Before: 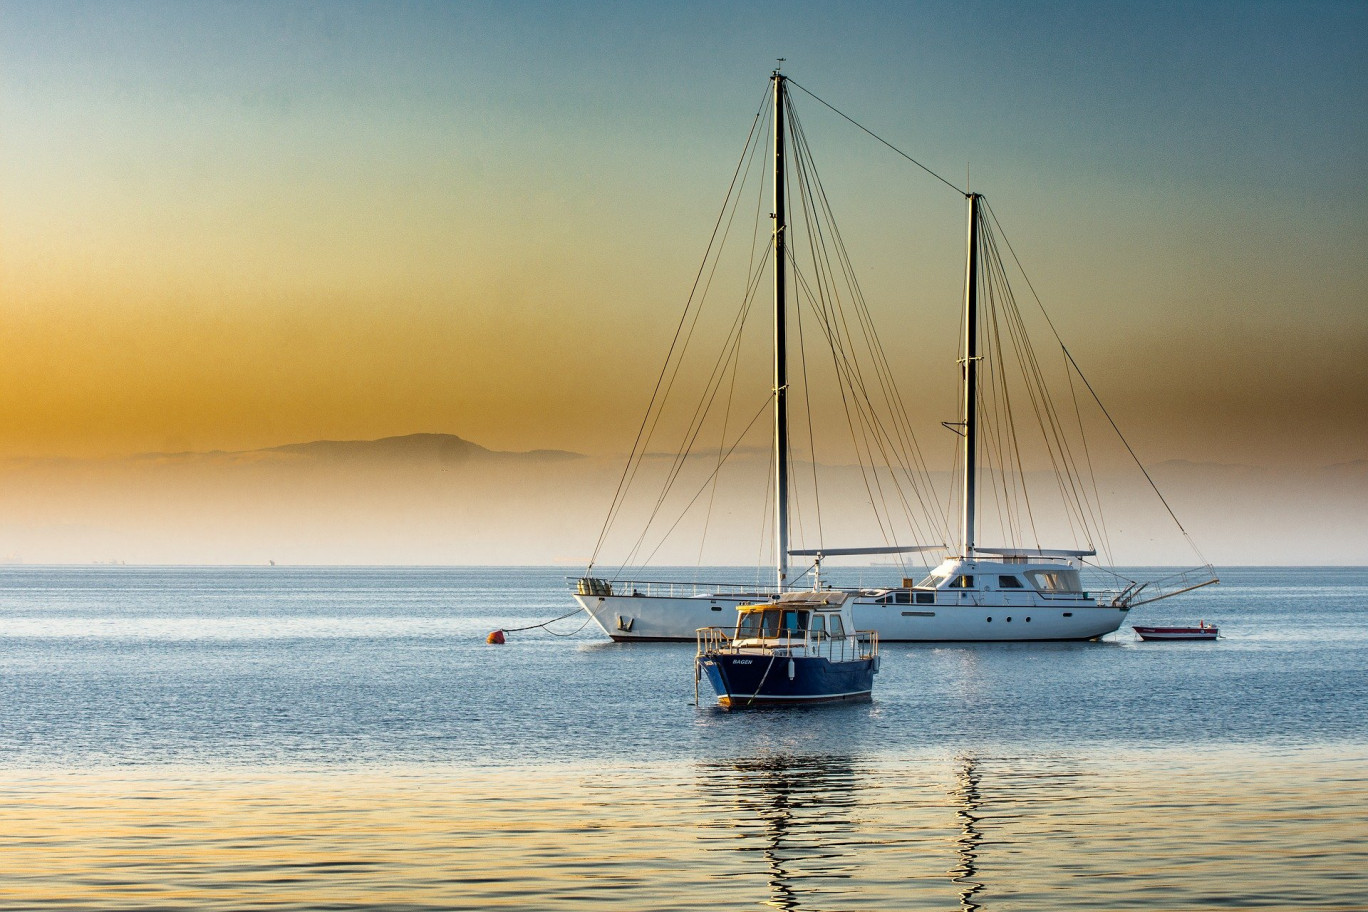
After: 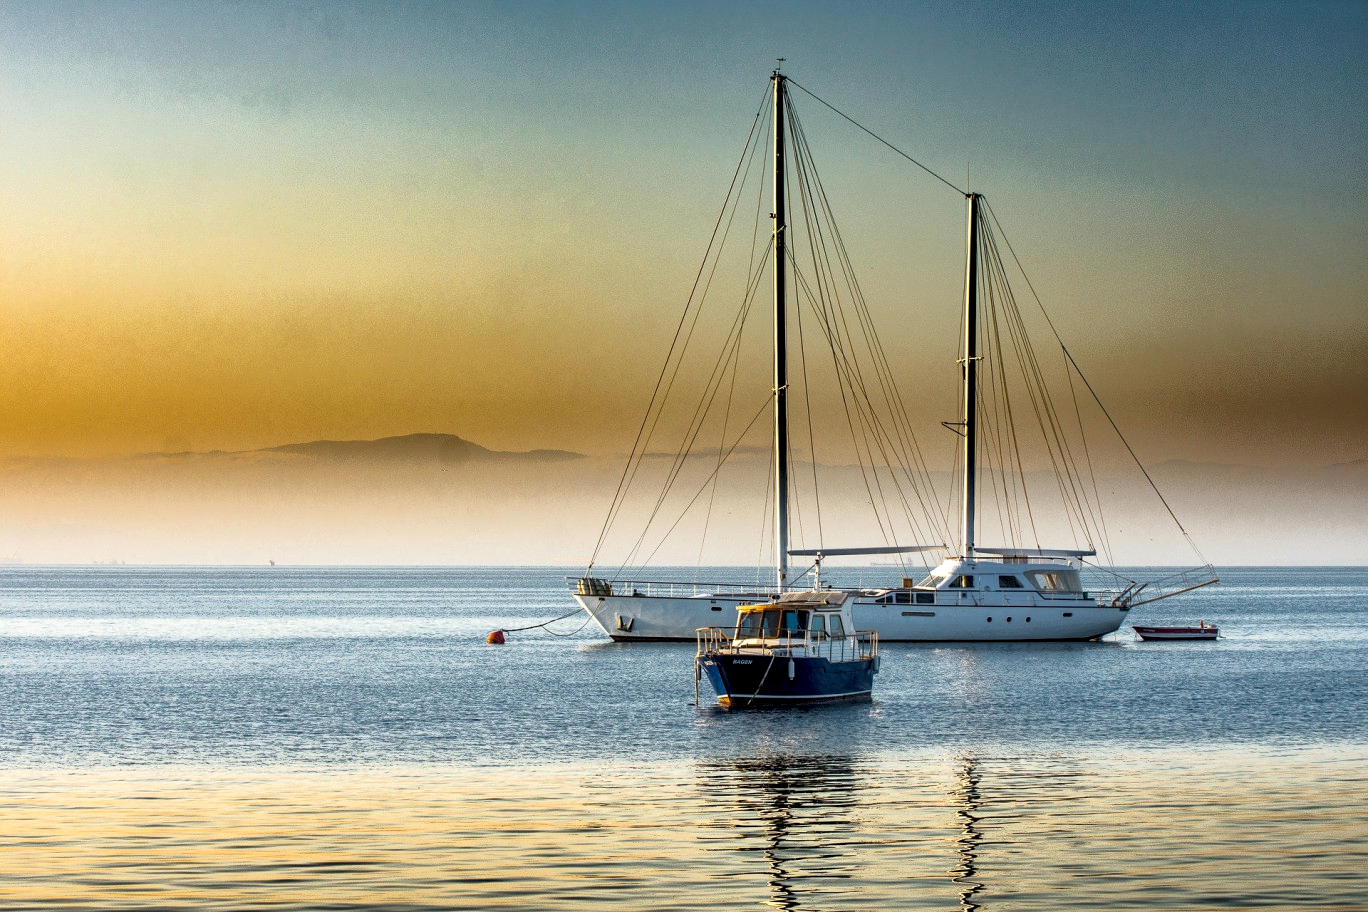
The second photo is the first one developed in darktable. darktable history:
base curve: curves: ch0 [(0, 0) (0.291, 0.288) (0.63, 0.707) (1, 1)]
exposure: exposure -0.019 EV
highlight reconstruction: method clip highlights, clipping threshold 0
local contrast: highlights 103%, shadows 113%, detail 158%, midtone range 0.143
